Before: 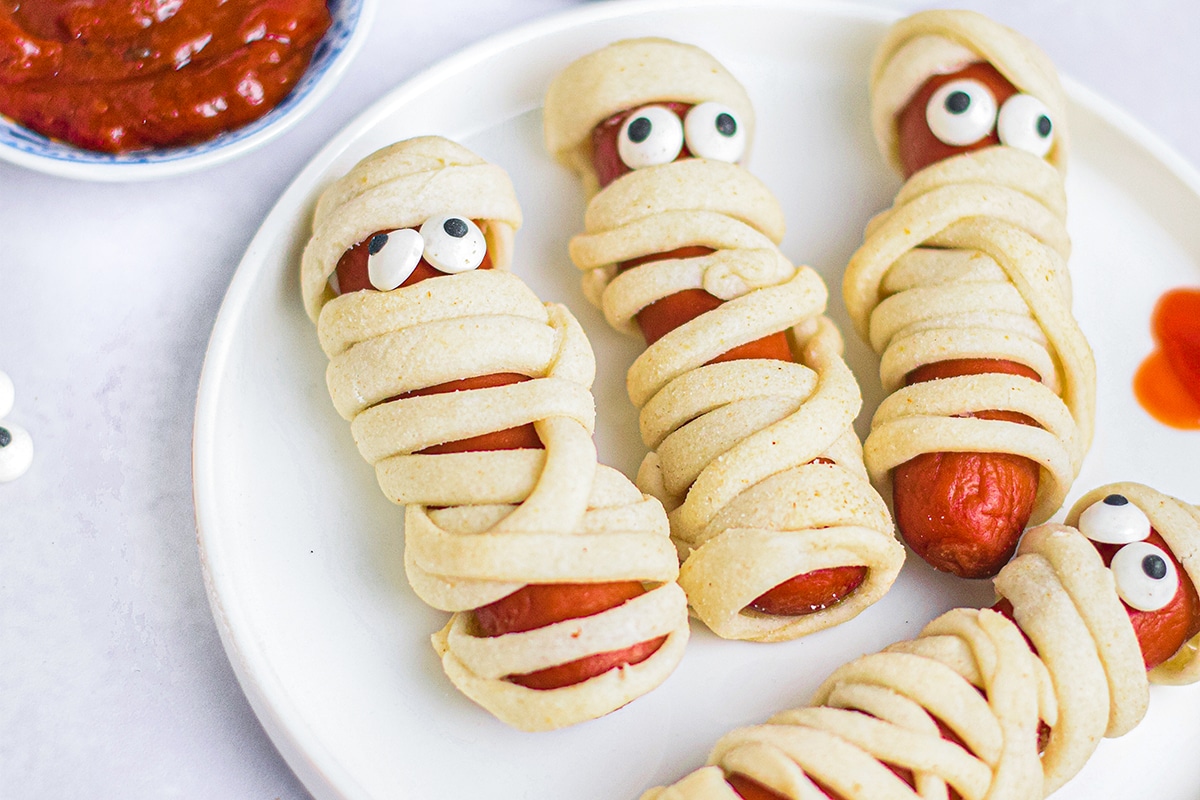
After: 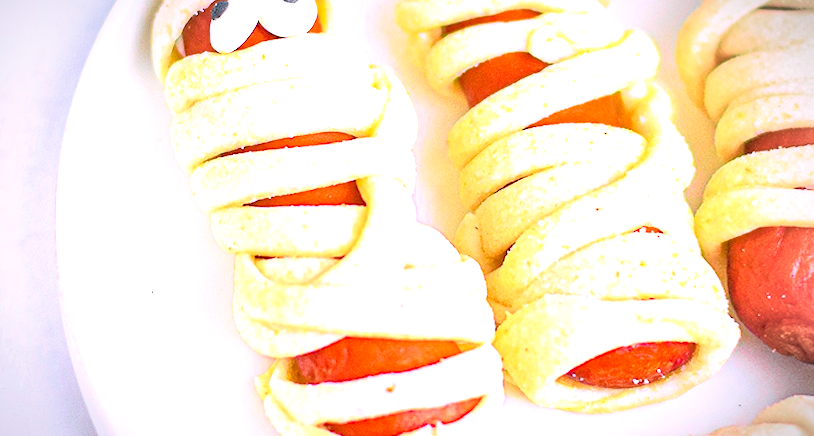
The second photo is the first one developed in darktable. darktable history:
crop: left 6.488%, top 27.668%, right 24.183%, bottom 8.656%
vignetting: fall-off start 79.43%, saturation -0.649, width/height ratio 1.327, unbound false
rotate and perspective: rotation 1.69°, lens shift (vertical) -0.023, lens shift (horizontal) -0.291, crop left 0.025, crop right 0.988, crop top 0.092, crop bottom 0.842
exposure: exposure 1.137 EV, compensate highlight preservation false
tone curve: curves: ch0 [(0, 0.029) (0.168, 0.142) (0.359, 0.44) (0.469, 0.544) (0.634, 0.722) (0.858, 0.903) (1, 0.968)]; ch1 [(0, 0) (0.437, 0.453) (0.472, 0.47) (0.502, 0.502) (0.54, 0.534) (0.57, 0.592) (0.618, 0.66) (0.699, 0.749) (0.859, 0.919) (1, 1)]; ch2 [(0, 0) (0.33, 0.301) (0.421, 0.443) (0.476, 0.498) (0.505, 0.503) (0.547, 0.557) (0.586, 0.634) (0.608, 0.676) (1, 1)], color space Lab, independent channels, preserve colors none
white balance: red 1.042, blue 1.17
